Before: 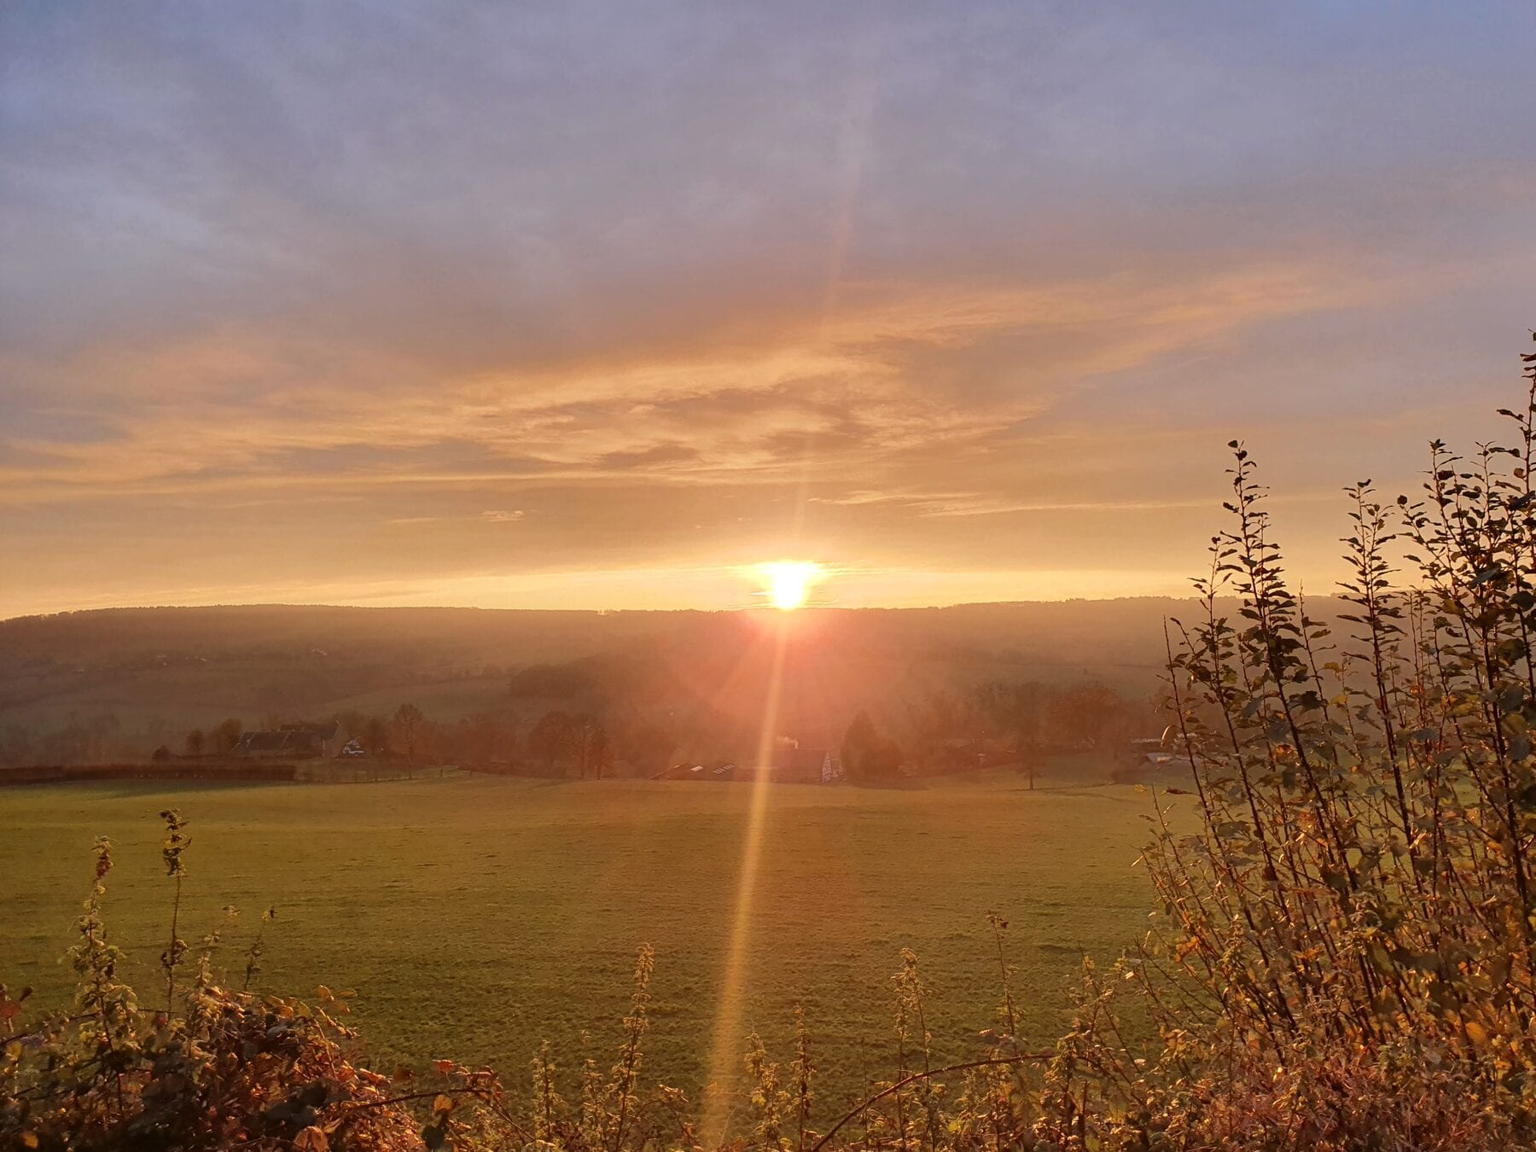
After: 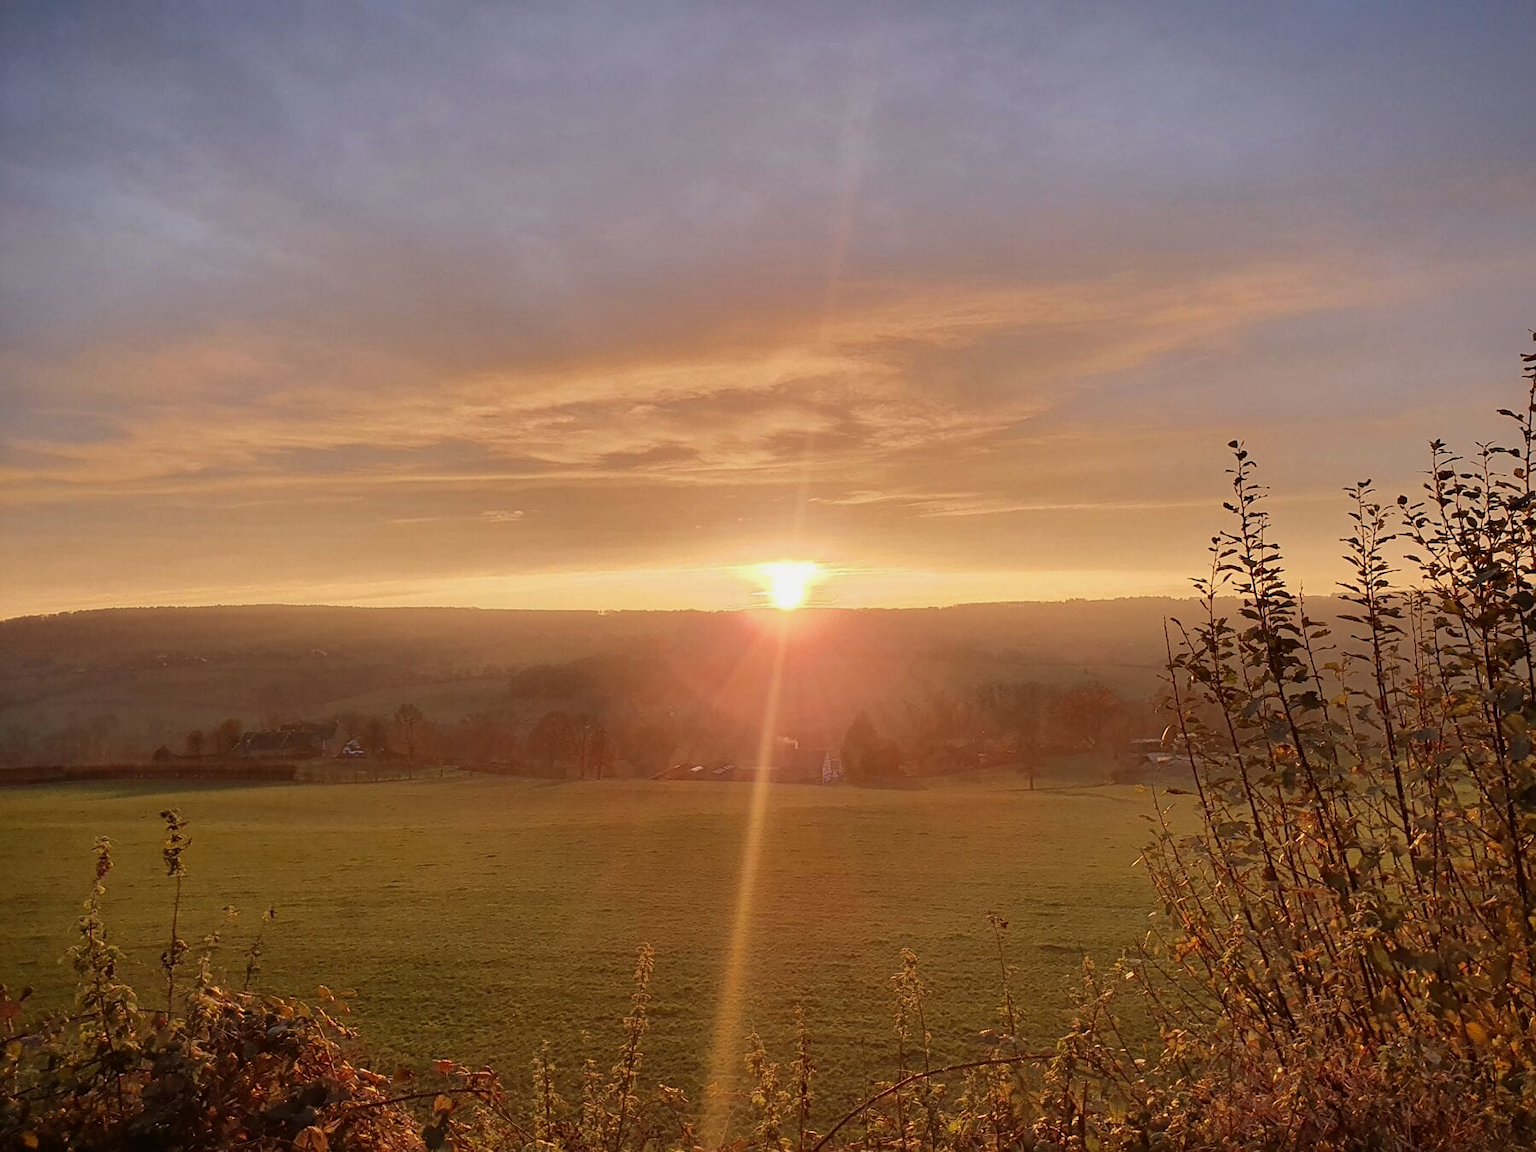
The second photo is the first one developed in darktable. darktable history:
vignetting: fall-off start 99.63%, saturation 0.044, width/height ratio 1.304
sharpen: radius 1.227, amount 0.291, threshold 0.191
exposure: exposure -0.174 EV, compensate highlight preservation false
